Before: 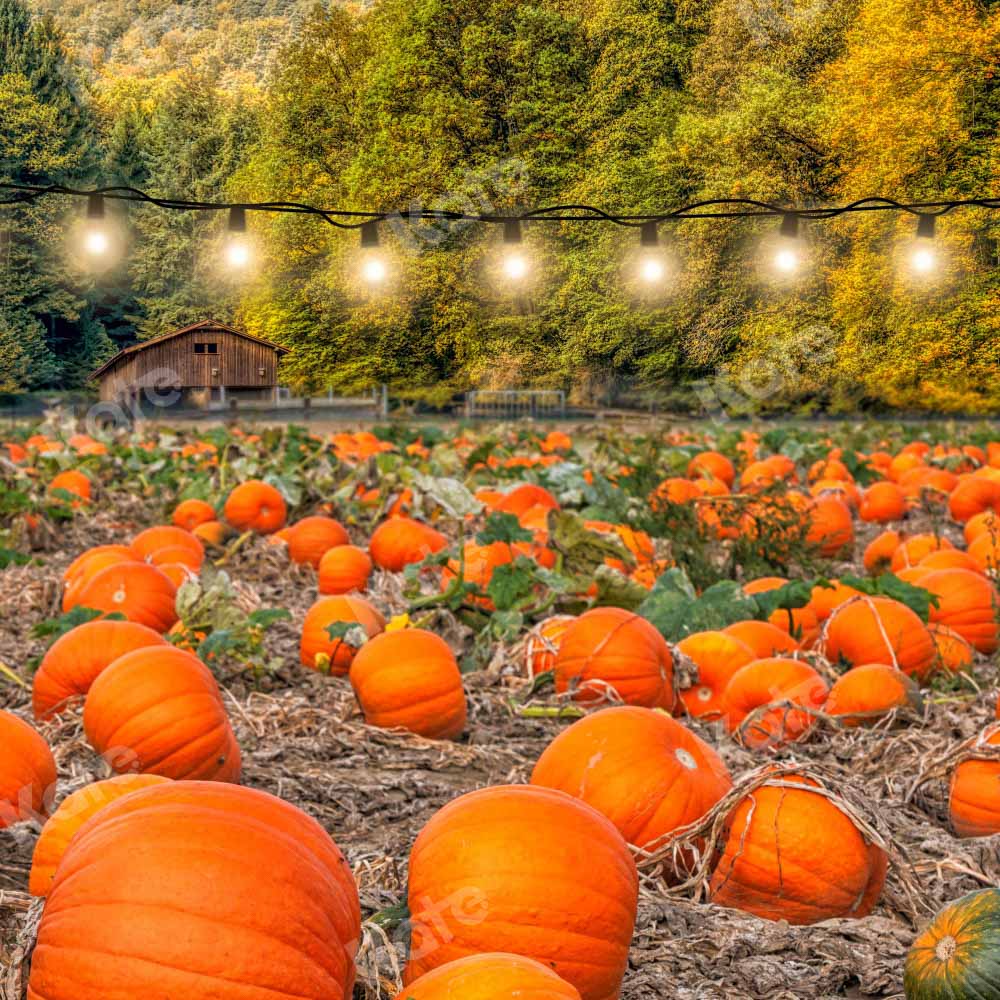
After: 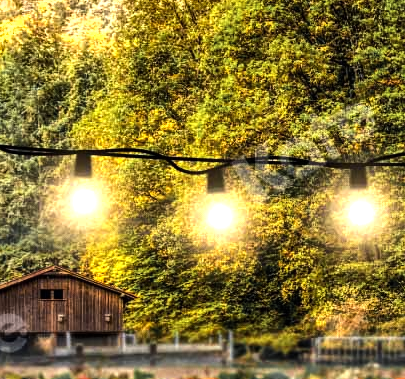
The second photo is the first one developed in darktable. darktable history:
color zones: curves: ch0 [(0.035, 0.242) (0.25, 0.5) (0.384, 0.214) (0.488, 0.255) (0.75, 0.5)]; ch1 [(0.063, 0.379) (0.25, 0.5) (0.354, 0.201) (0.489, 0.085) (0.729, 0.271)]; ch2 [(0.25, 0.5) (0.38, 0.517) (0.442, 0.51) (0.735, 0.456)]
crop: left 15.452%, top 5.459%, right 43.956%, bottom 56.62%
shadows and highlights: soften with gaussian
tone equalizer: -8 EV -1.08 EV, -7 EV -1.01 EV, -6 EV -0.867 EV, -5 EV -0.578 EV, -3 EV 0.578 EV, -2 EV 0.867 EV, -1 EV 1.01 EV, +0 EV 1.08 EV, edges refinement/feathering 500, mask exposure compensation -1.57 EV, preserve details no
